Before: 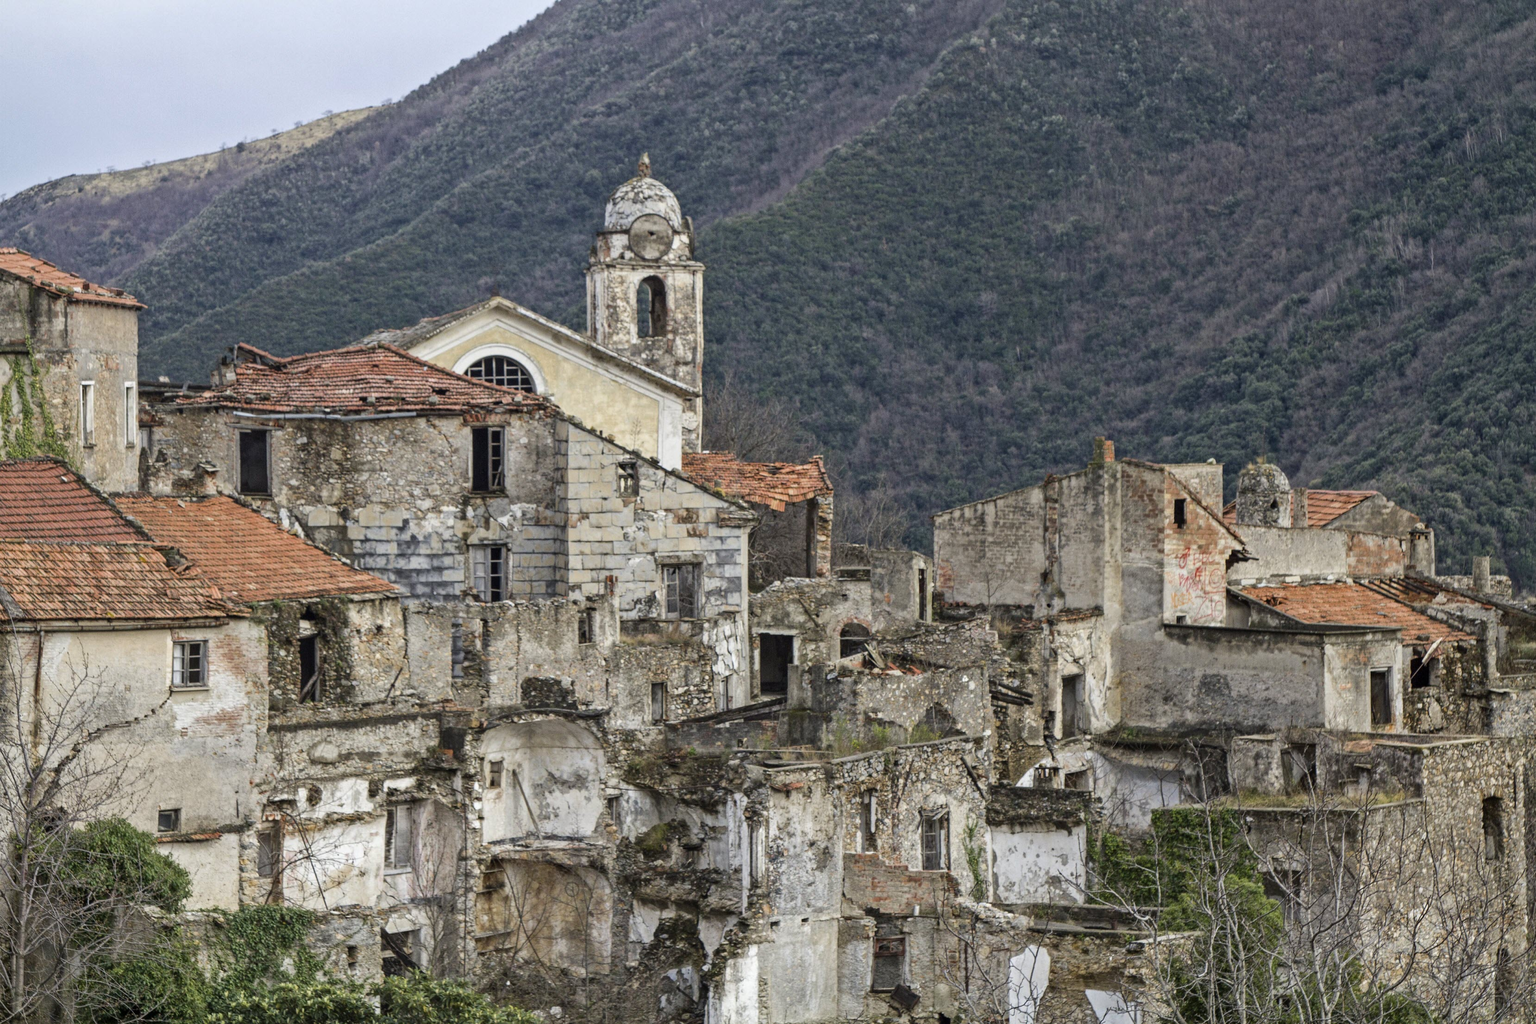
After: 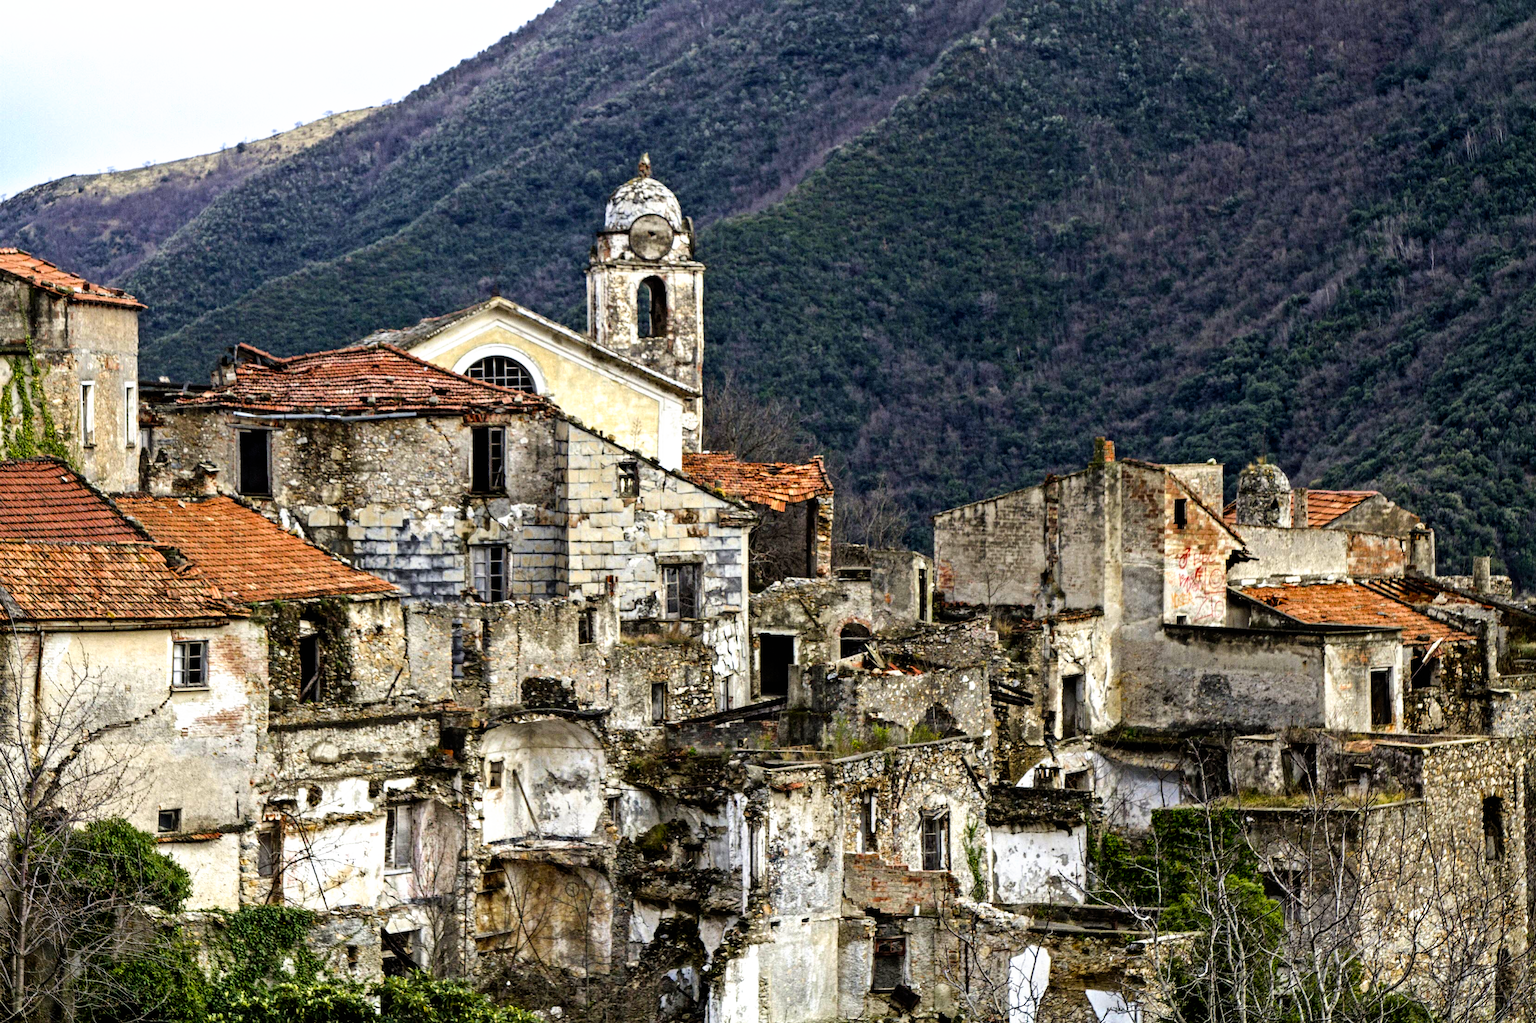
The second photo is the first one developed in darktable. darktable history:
filmic rgb: black relative exposure -8.2 EV, white relative exposure 2.2 EV, threshold 3 EV, hardness 7.11, latitude 85.74%, contrast 1.696, highlights saturation mix -4%, shadows ↔ highlights balance -2.69%, preserve chrominance no, color science v5 (2021), contrast in shadows safe, contrast in highlights safe, enable highlight reconstruction true
color balance rgb "[modern colors]": linear chroma grading › shadows -8%, linear chroma grading › global chroma 10%, perceptual saturation grading › global saturation 2%, perceptual saturation grading › highlights -2%, perceptual saturation grading › mid-tones 4%, perceptual saturation grading › shadows 8%, perceptual brilliance grading › global brilliance 2%, perceptual brilliance grading › highlights -4%, global vibrance 16%, saturation formula JzAzBz (2021)
